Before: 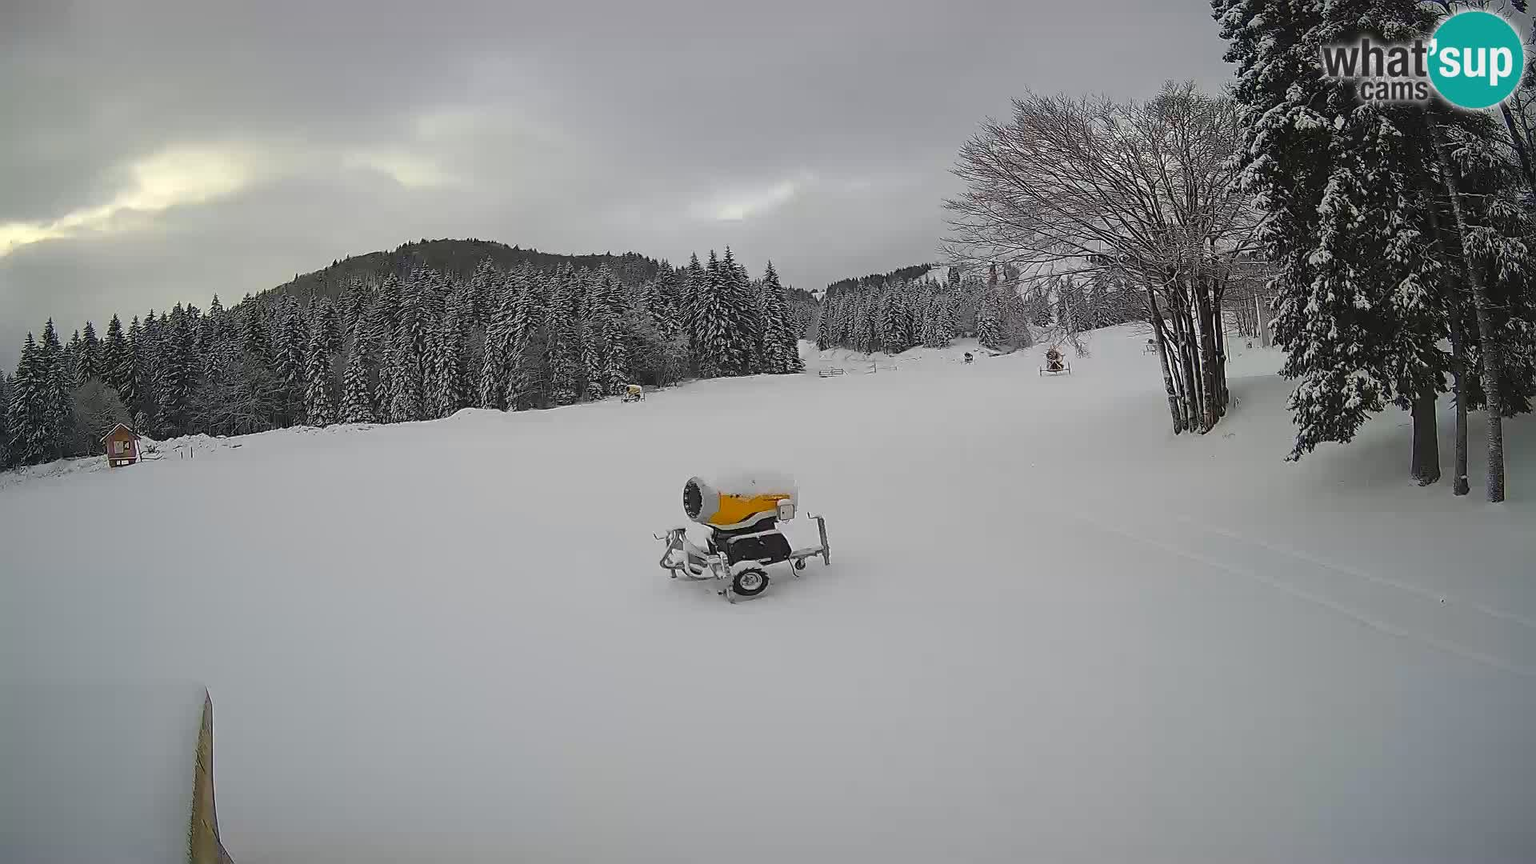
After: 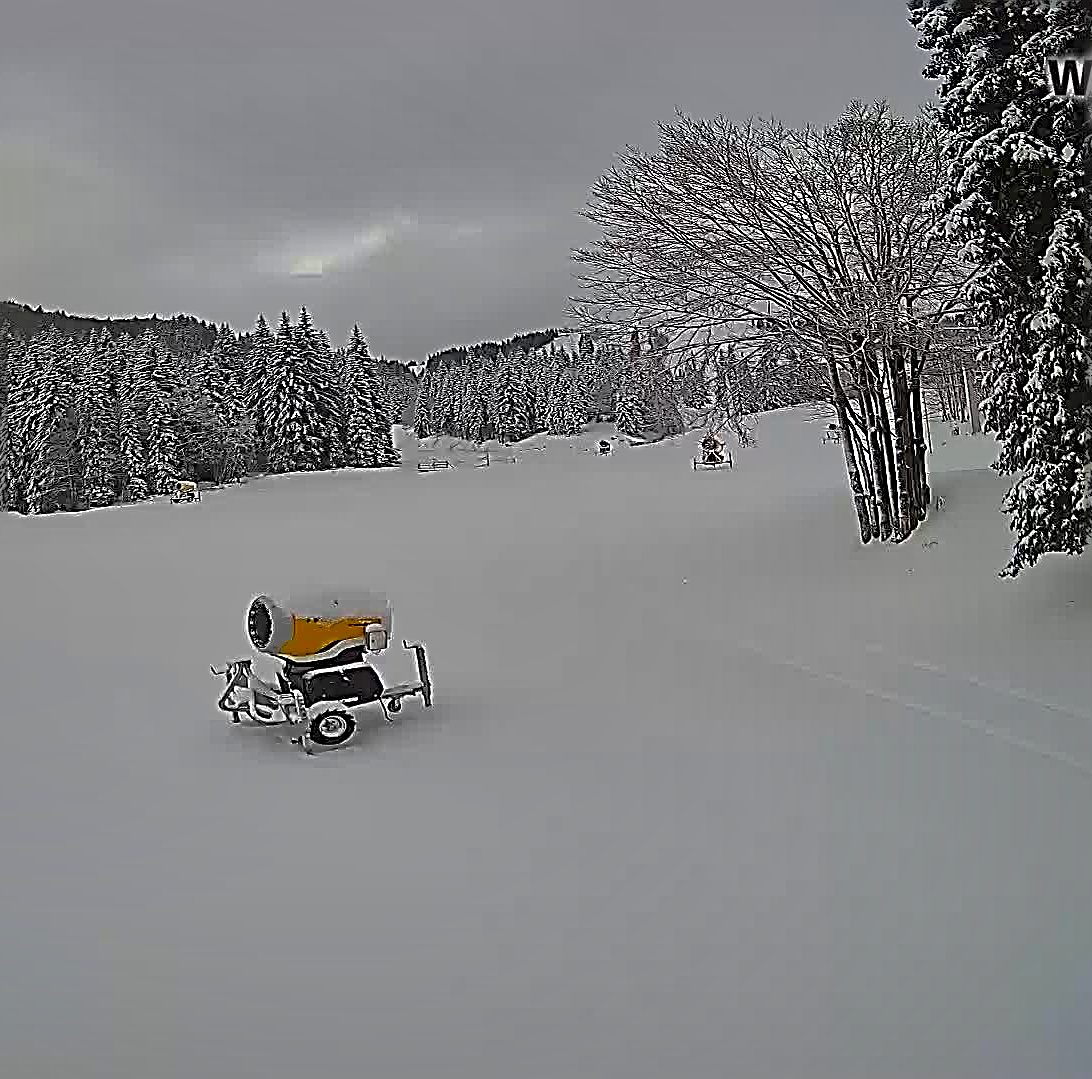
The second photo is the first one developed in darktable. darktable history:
shadows and highlights: shadows 24.88, highlights -70.54
color balance rgb: shadows lift › luminance 0.816%, shadows lift › chroma 0.117%, shadows lift › hue 21.44°, global offset › luminance -0.511%, perceptual saturation grading › global saturation 18.127%, perceptual brilliance grading › global brilliance 1.647%, perceptual brilliance grading › highlights -3.939%
crop: left 31.576%, top 0.012%, right 11.546%
sharpen: radius 3.199, amount 1.724
local contrast: mode bilateral grid, contrast 20, coarseness 51, detail 120%, midtone range 0.2
